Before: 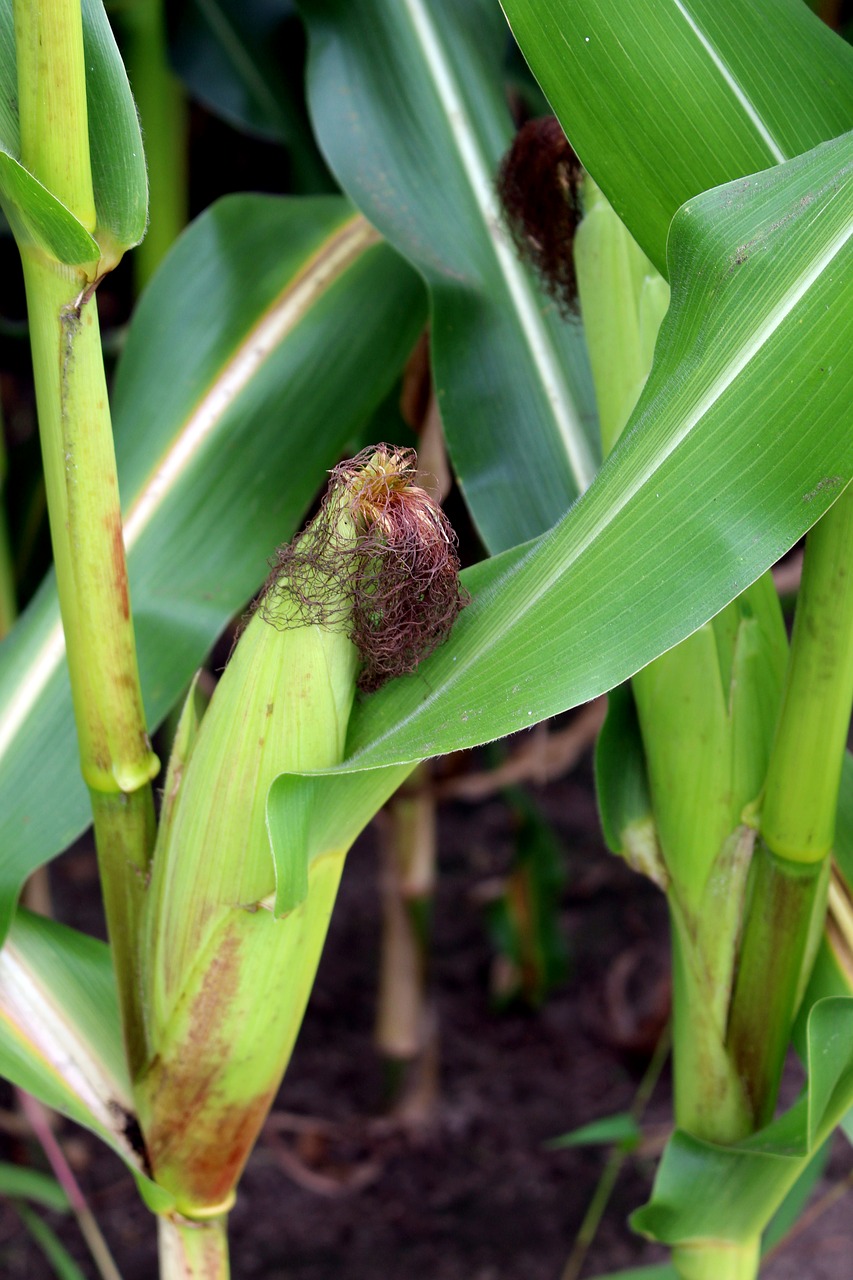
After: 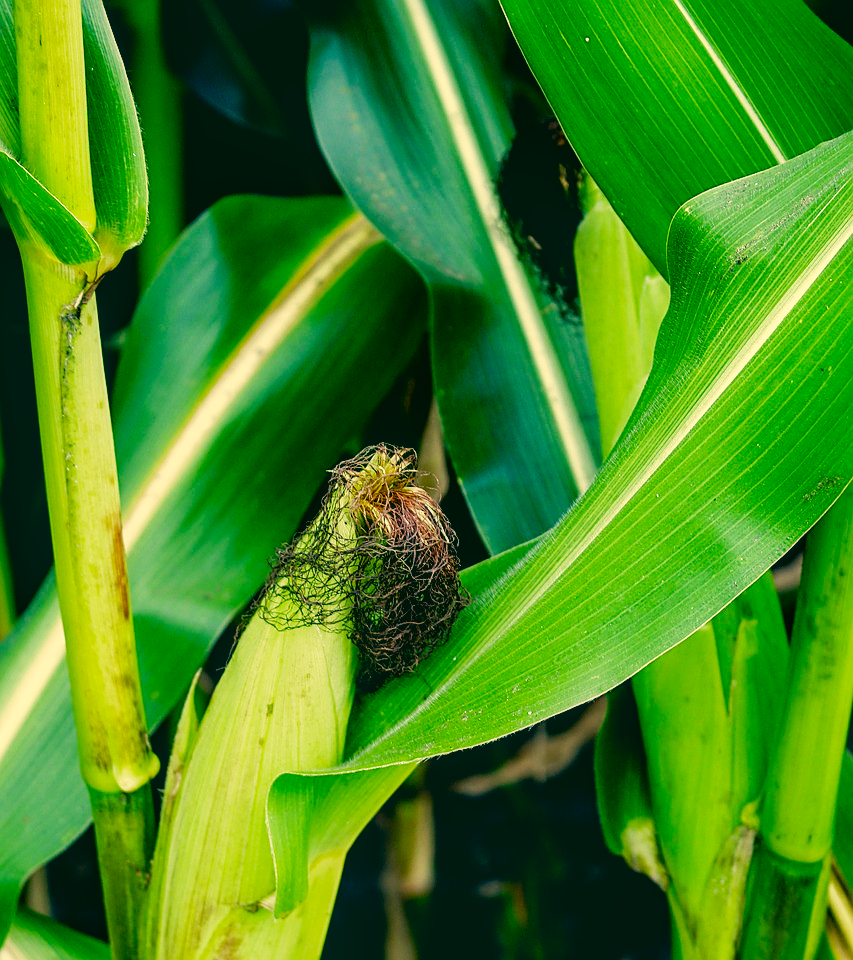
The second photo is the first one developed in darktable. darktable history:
local contrast: on, module defaults
exposure: compensate highlight preservation false
crop: bottom 24.985%
tone equalizer: edges refinement/feathering 500, mask exposure compensation -1.57 EV, preserve details no
sharpen: on, module defaults
filmic rgb: middle gray luminance 9.97%, black relative exposure -8.6 EV, white relative exposure 3.33 EV, target black luminance 0%, hardness 5.2, latitude 44.69%, contrast 1.303, highlights saturation mix 5.44%, shadows ↔ highlights balance 25.16%, preserve chrominance no, color science v5 (2021)
color correction: highlights a* 1.92, highlights b* 33.95, shadows a* -36.08, shadows b* -5.94
